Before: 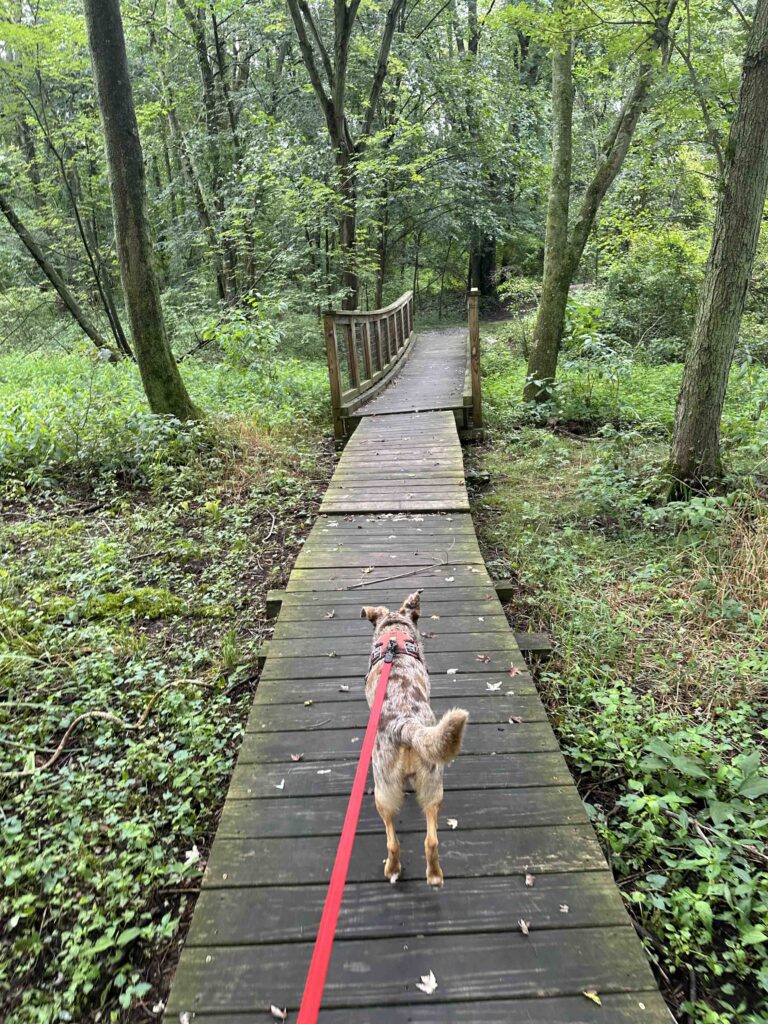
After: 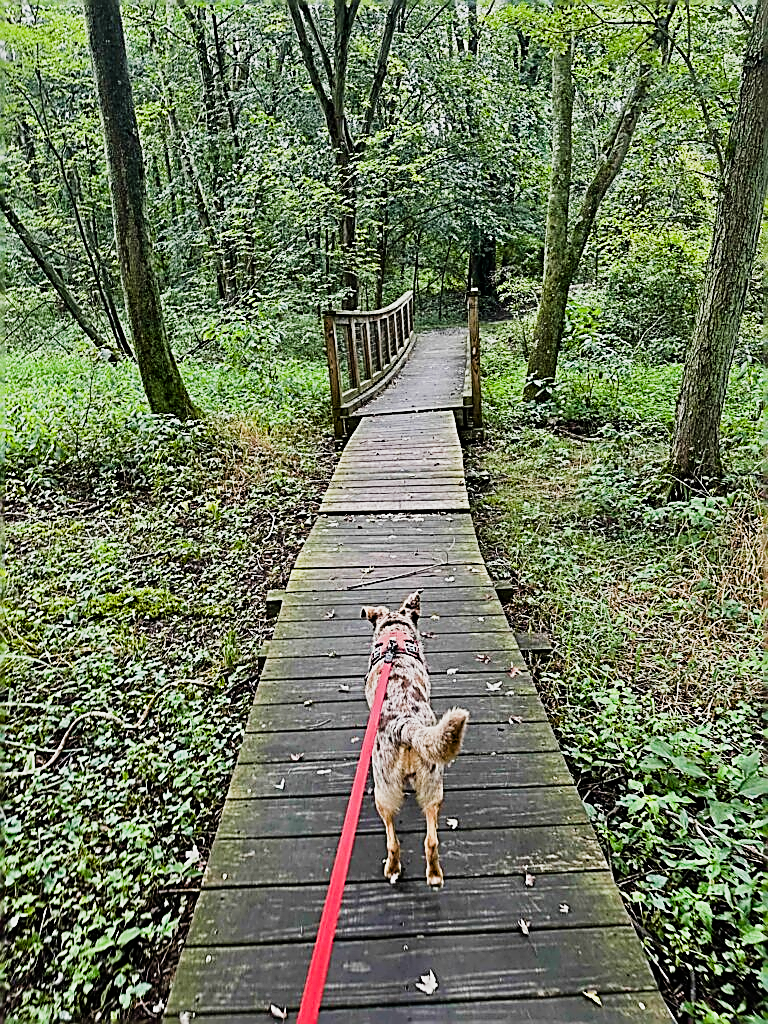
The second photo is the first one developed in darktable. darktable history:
sharpen: amount 1.861
sigmoid: on, module defaults
